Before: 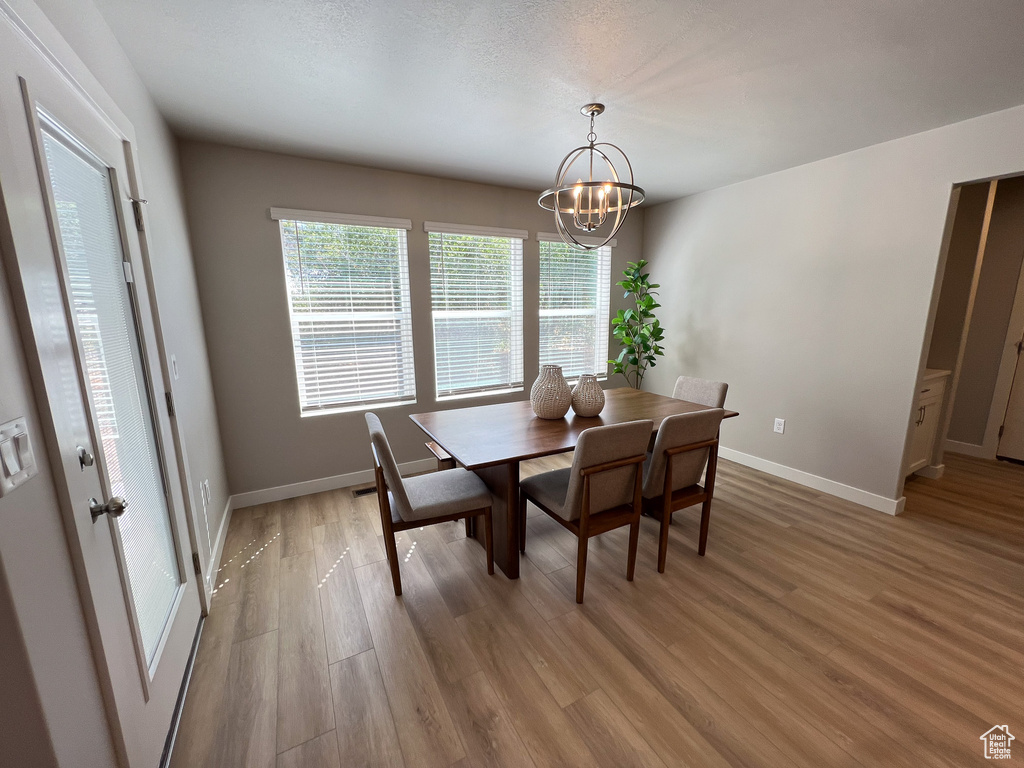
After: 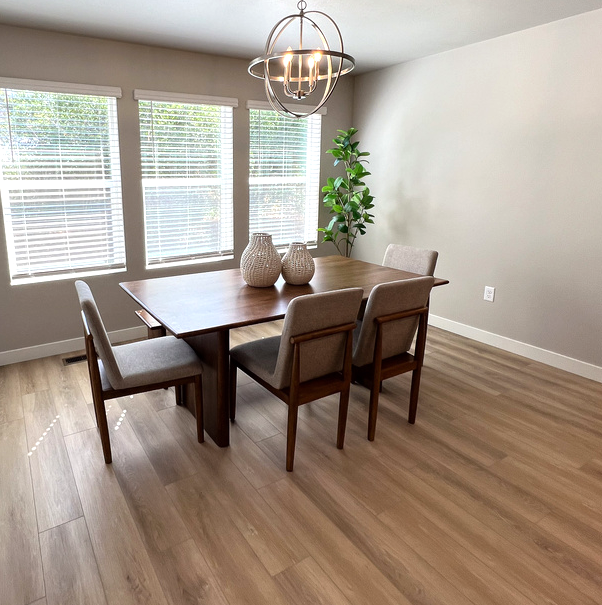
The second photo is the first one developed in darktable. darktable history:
crop and rotate: left 28.401%, top 17.284%, right 12.8%, bottom 3.898%
tone equalizer: -8 EV -0.45 EV, -7 EV -0.415 EV, -6 EV -0.3 EV, -5 EV -0.199 EV, -3 EV 0.254 EV, -2 EV 0.347 EV, -1 EV 0.402 EV, +0 EV 0.447 EV
